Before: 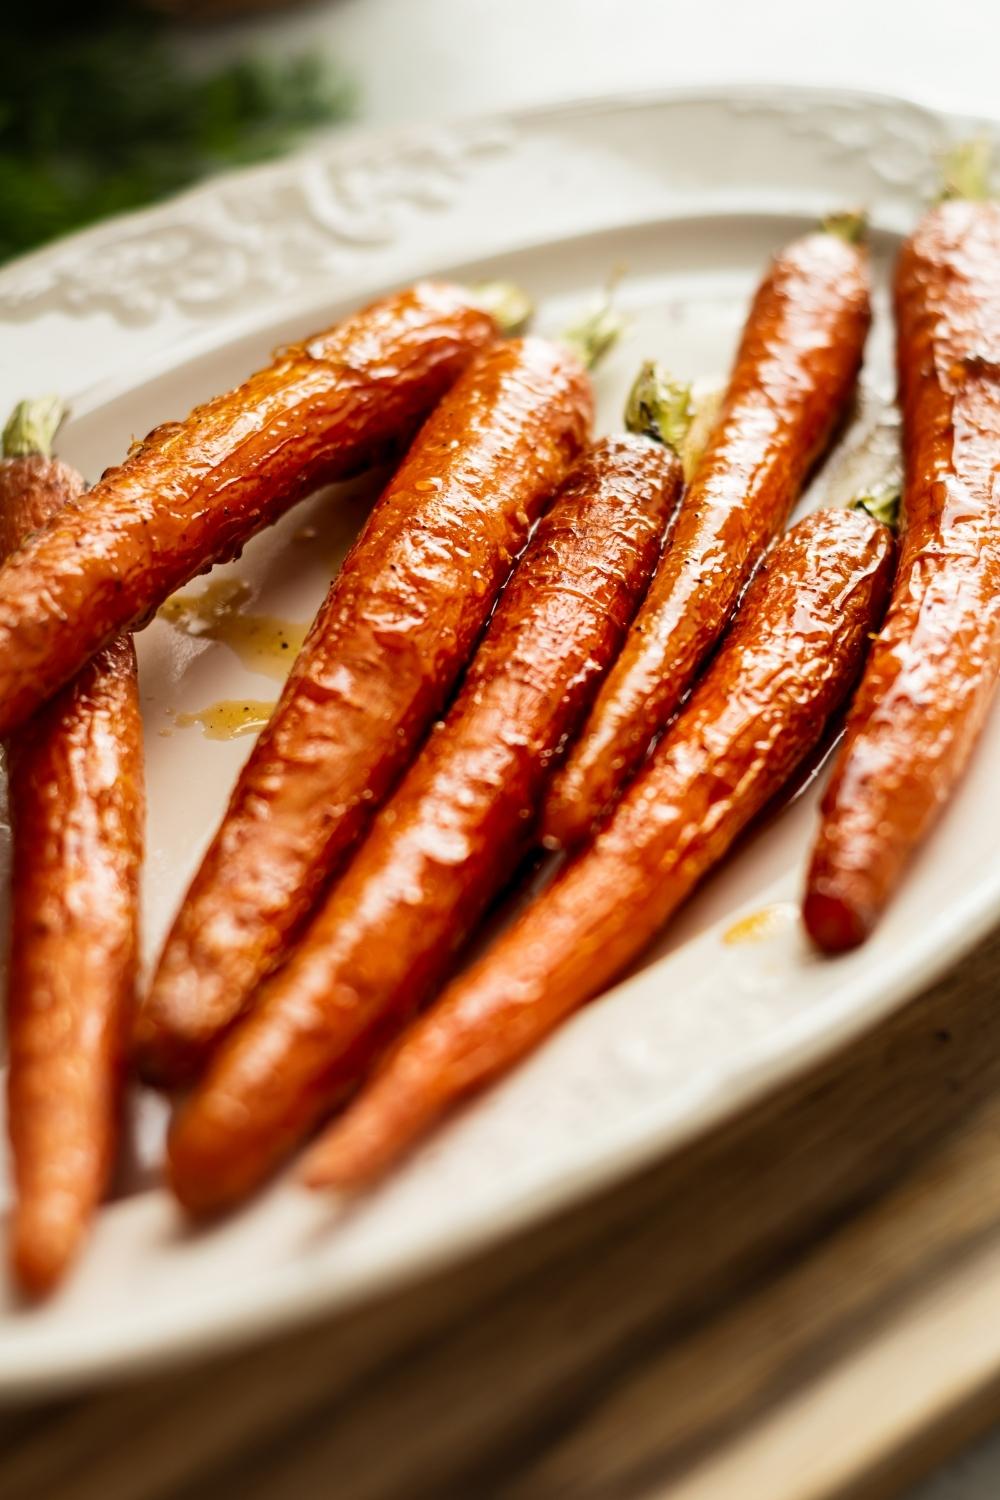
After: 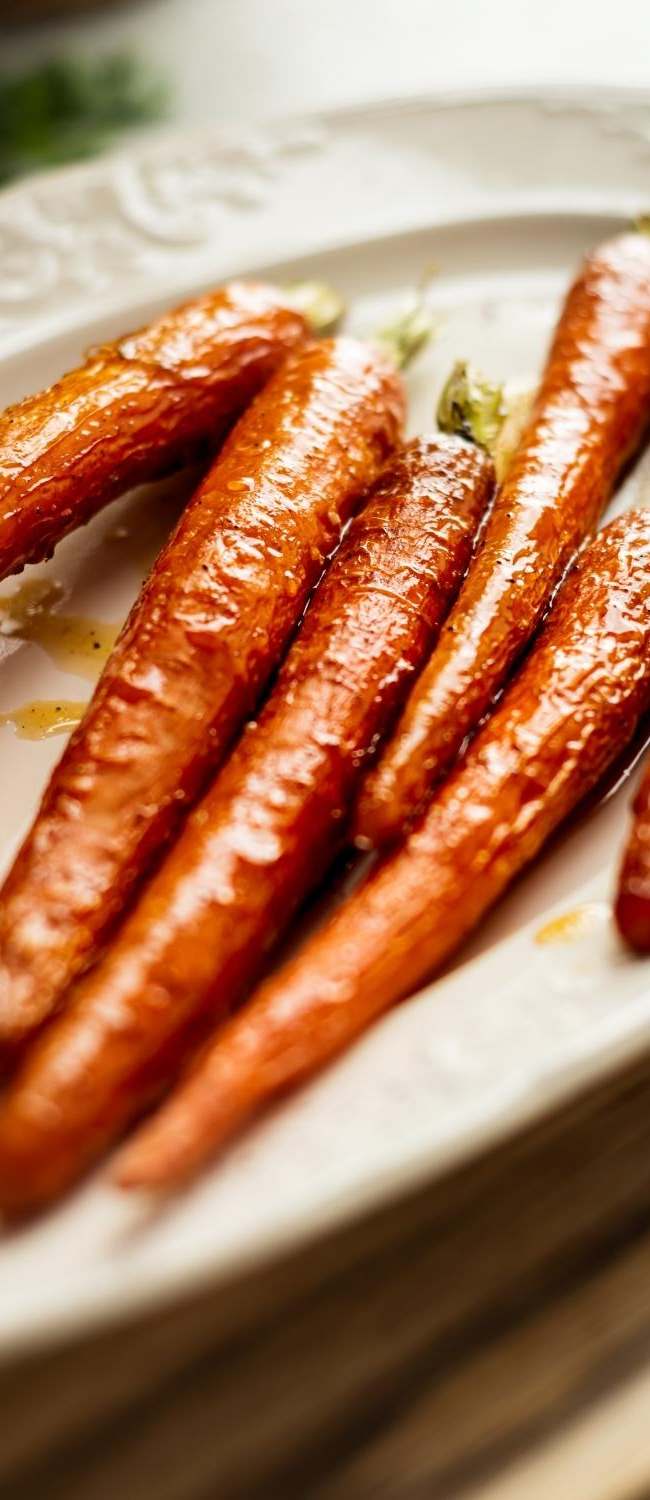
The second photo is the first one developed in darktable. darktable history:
crop and rotate: left 18.808%, right 16.16%
